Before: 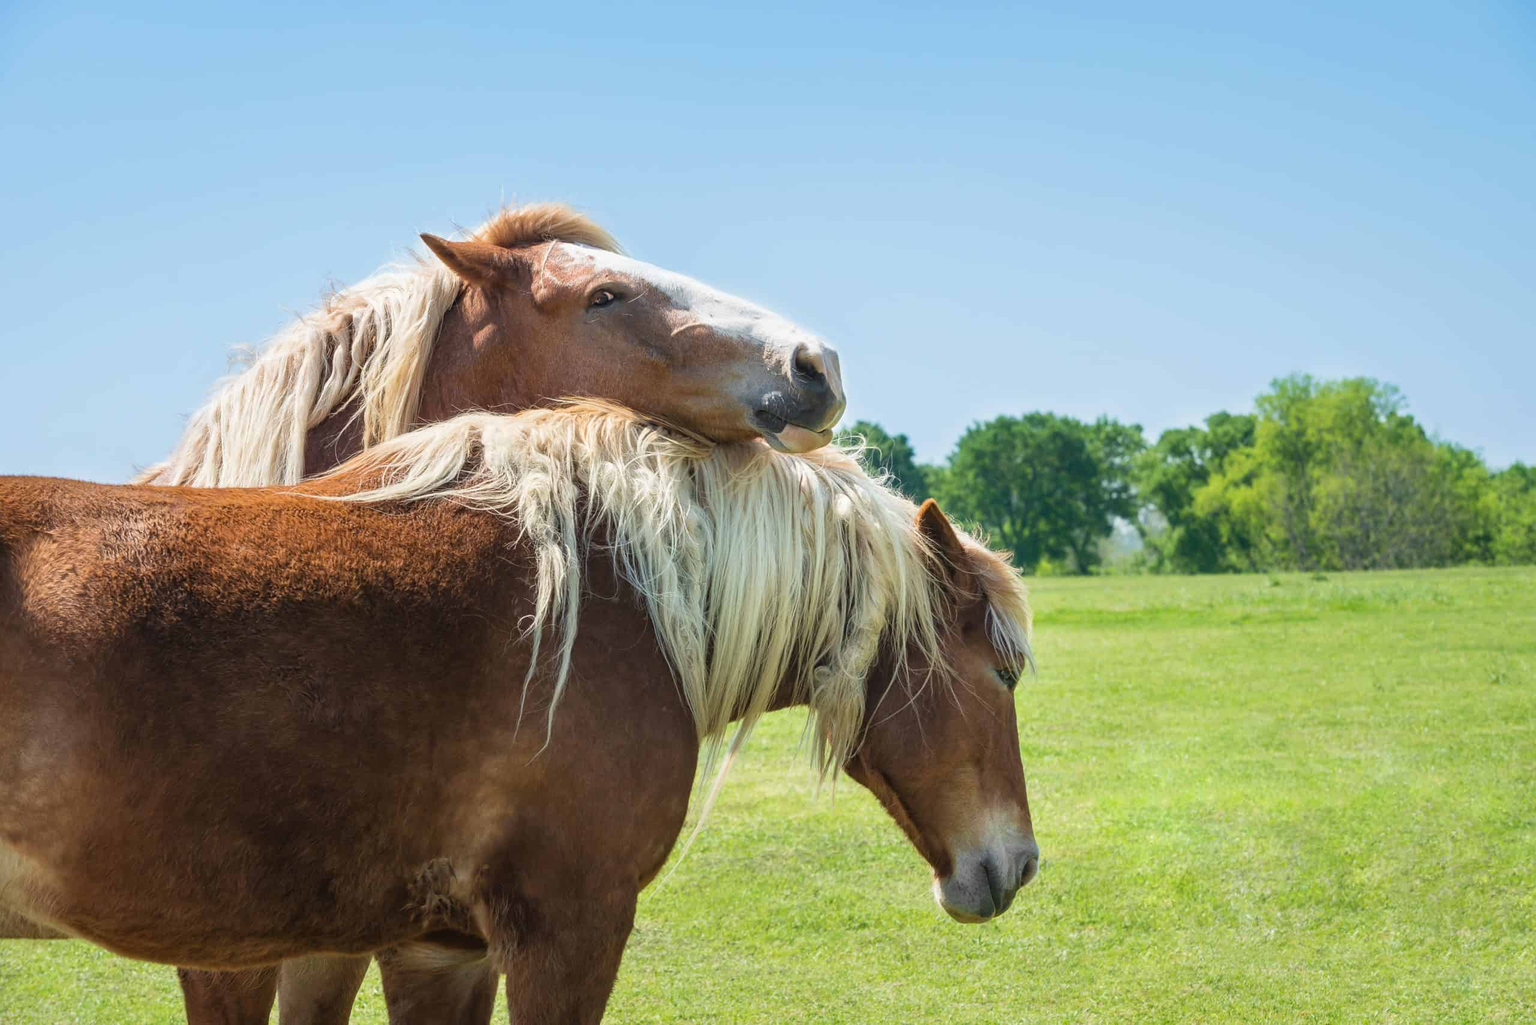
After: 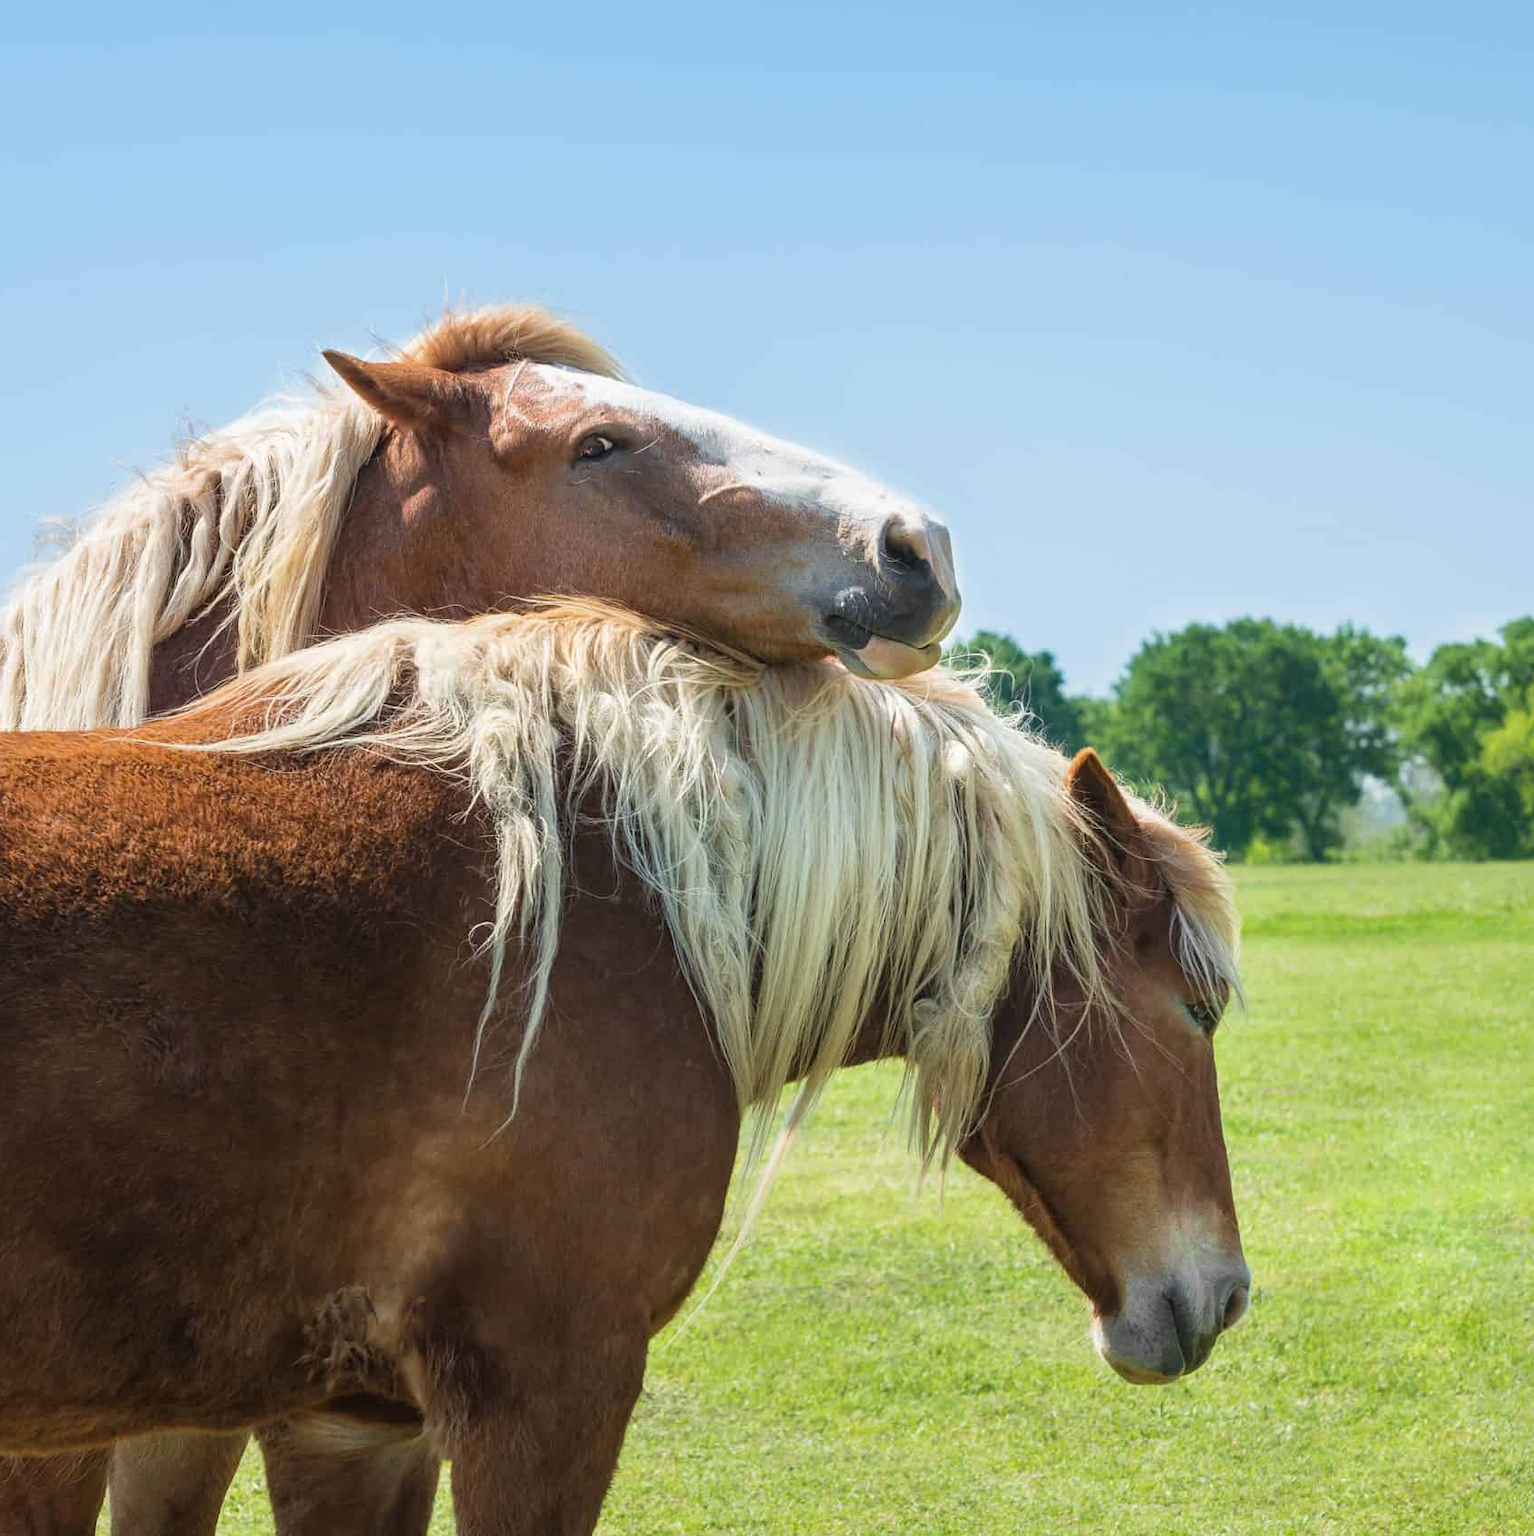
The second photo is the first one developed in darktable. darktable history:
crop and rotate: left 13.369%, right 20.008%
